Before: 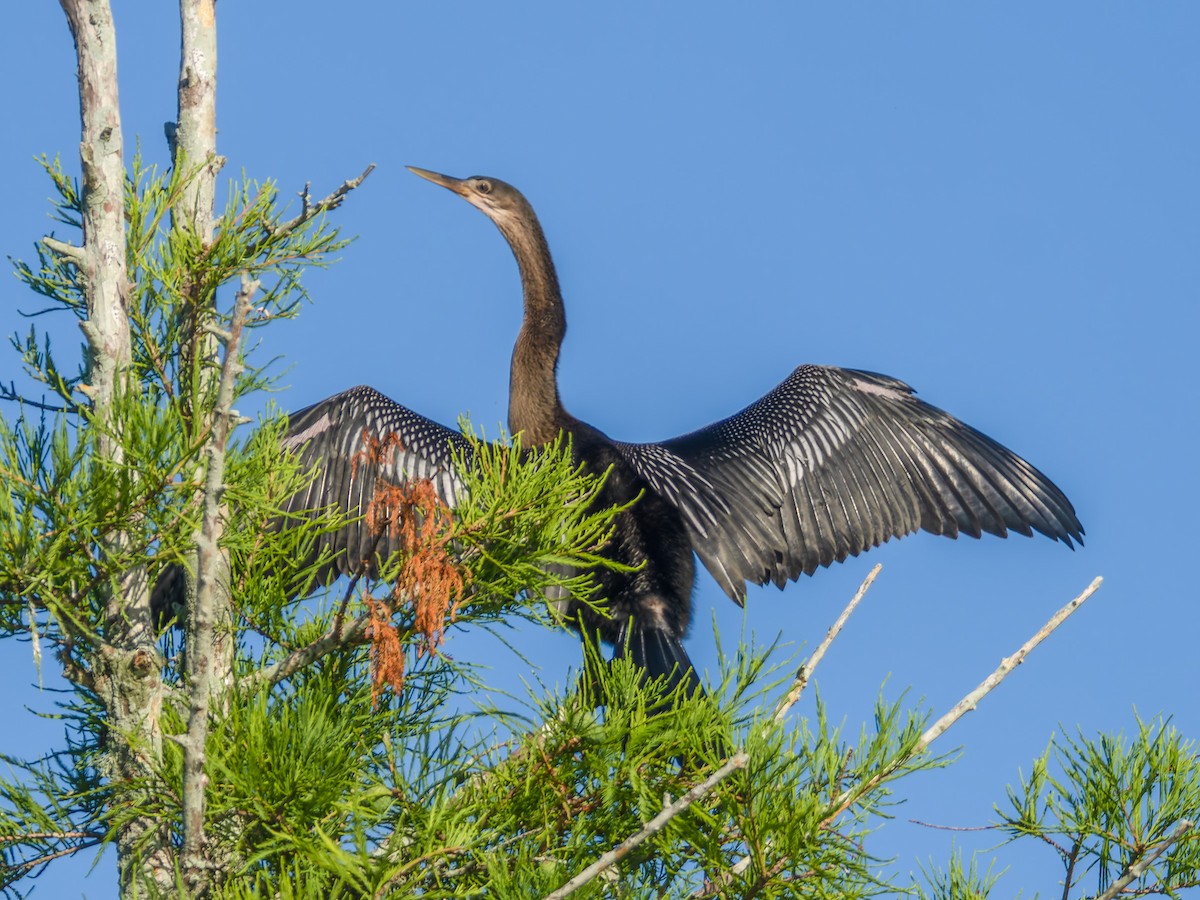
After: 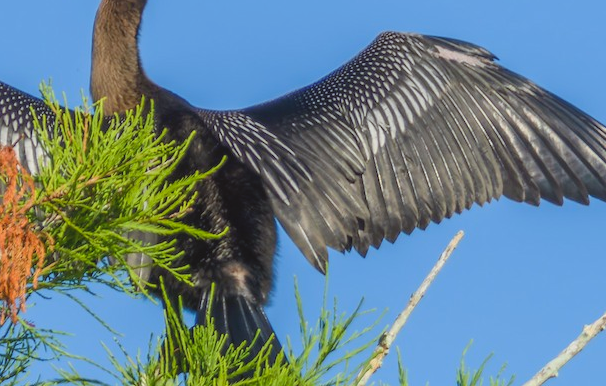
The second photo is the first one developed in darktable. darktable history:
color correction: highlights a* -2.92, highlights b* -2.78, shadows a* 2.24, shadows b* 2.78
contrast brightness saturation: contrast -0.091, brightness 0.044, saturation 0.081
crop: left 34.84%, top 37.09%, right 14.613%, bottom 20.005%
